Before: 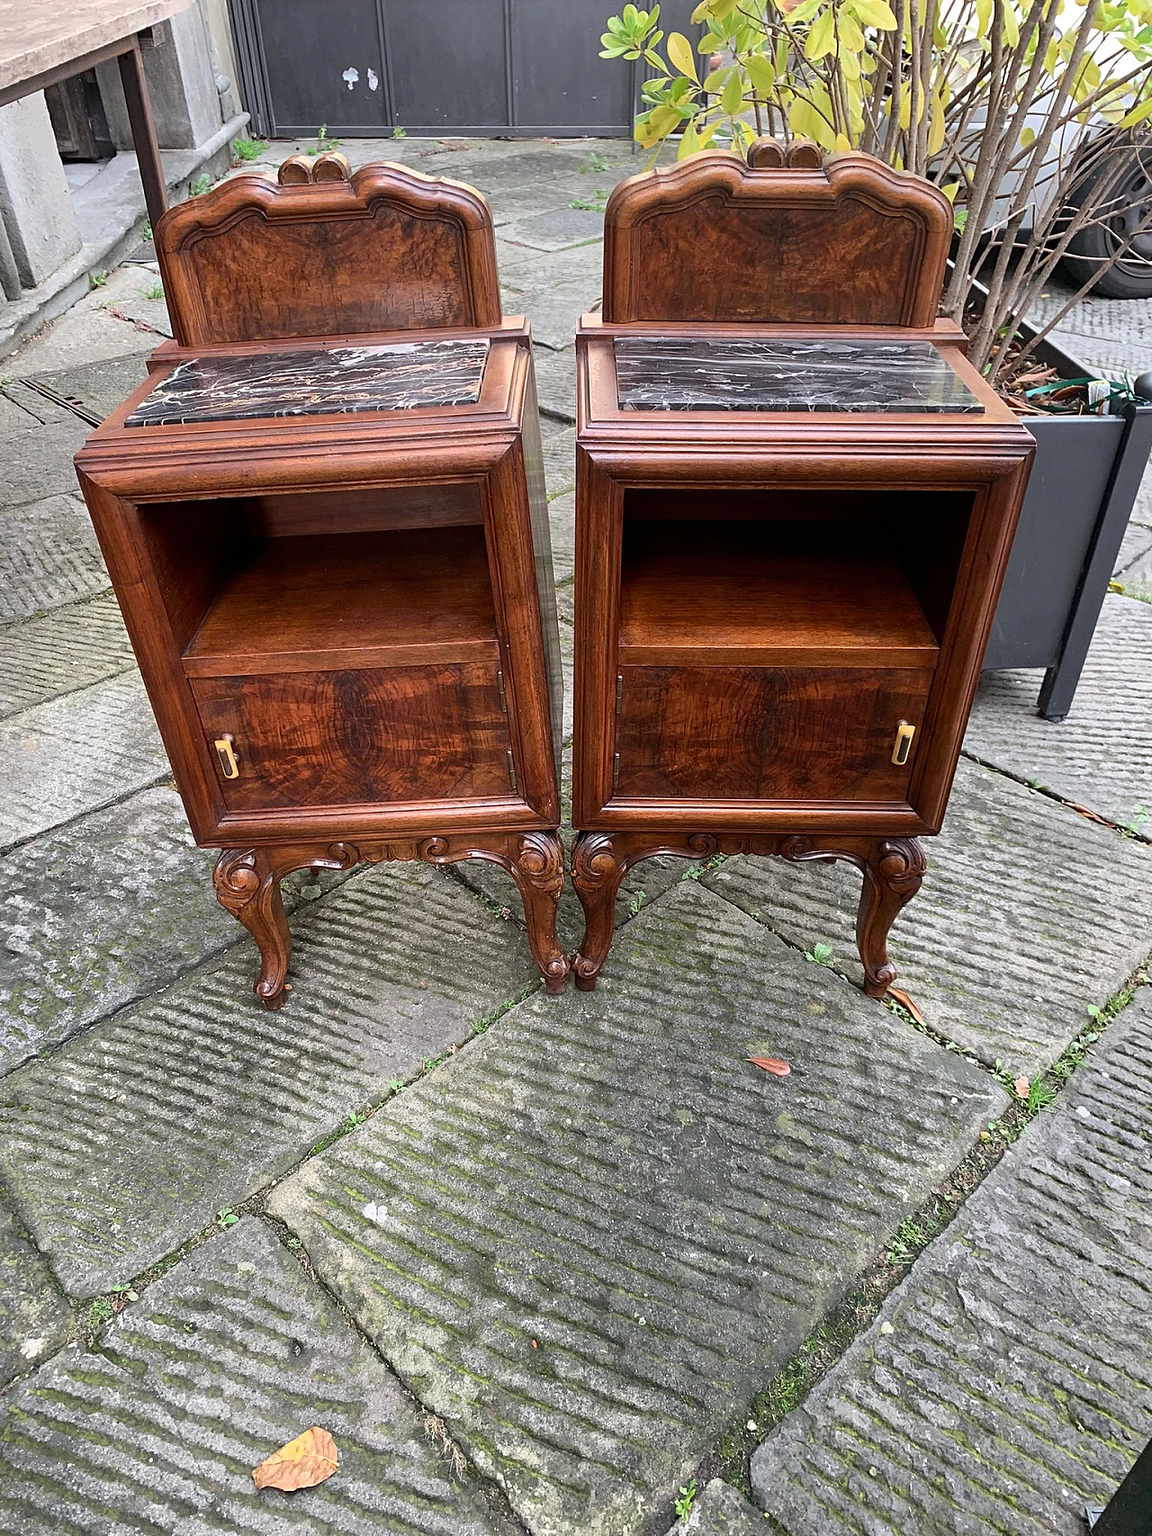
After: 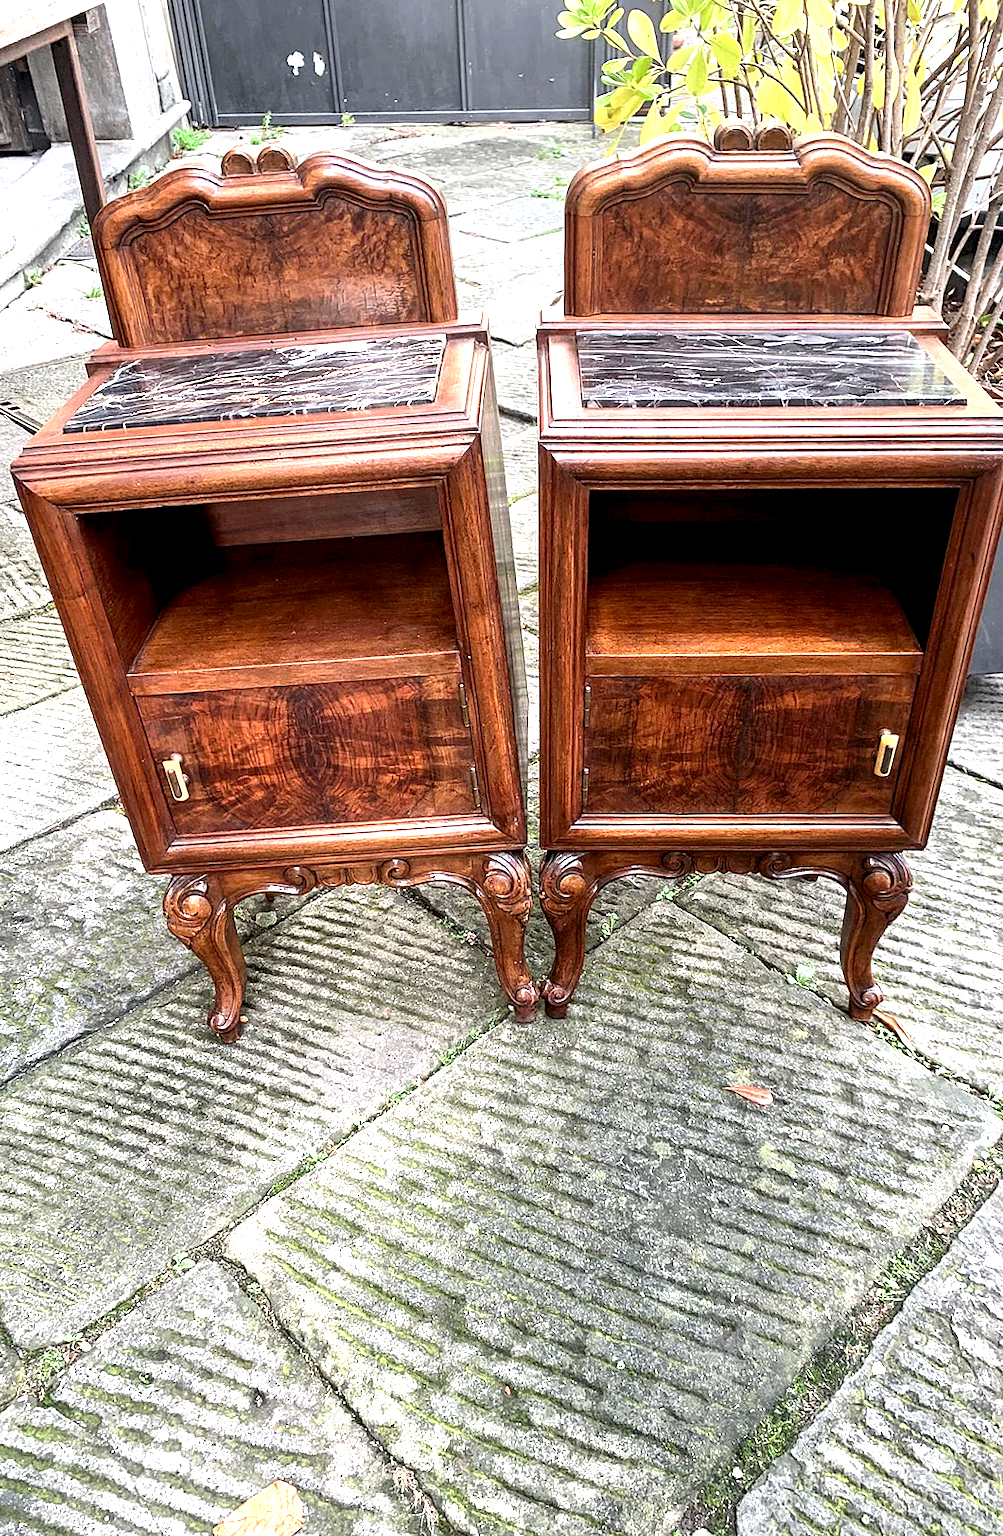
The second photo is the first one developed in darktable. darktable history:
exposure: exposure 1.072 EV, compensate exposure bias true, compensate highlight preservation false
local contrast: detail 135%, midtone range 0.745
crop and rotate: angle 0.82°, left 4.308%, top 0.499%, right 11.161%, bottom 2.498%
